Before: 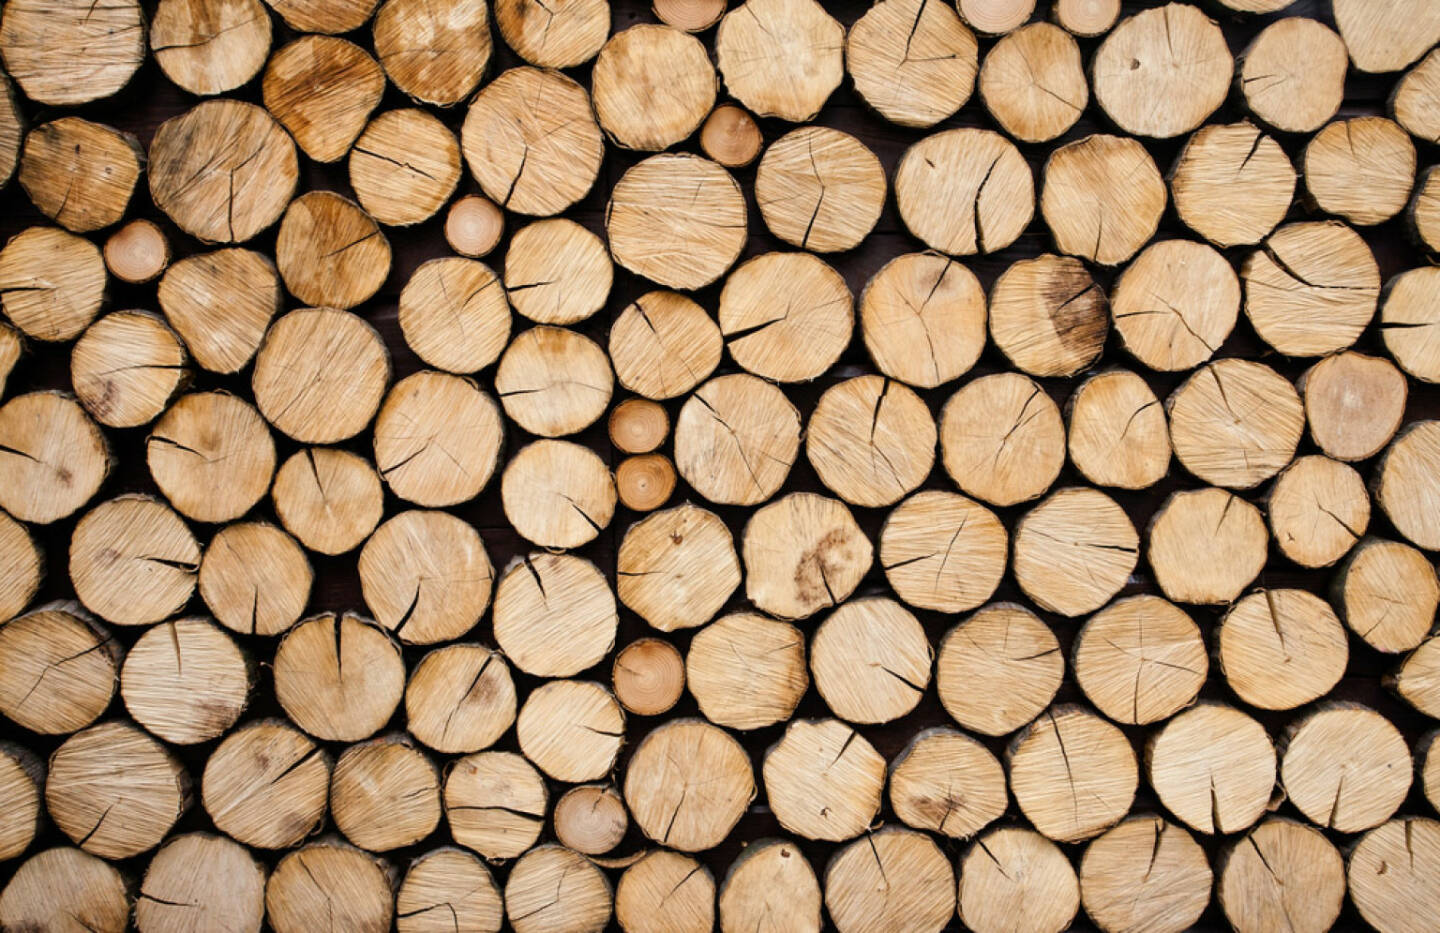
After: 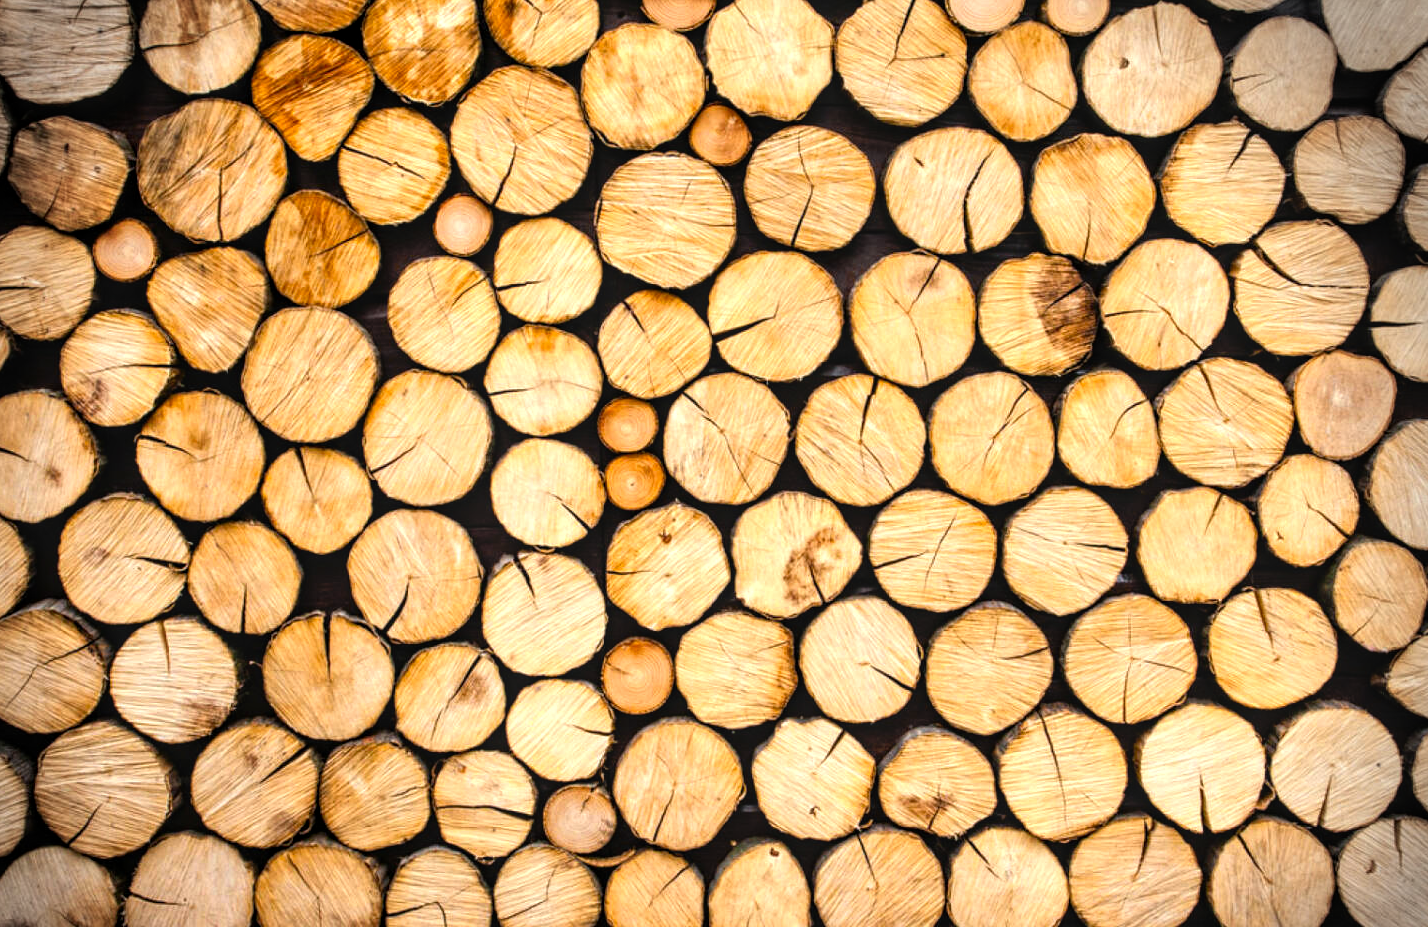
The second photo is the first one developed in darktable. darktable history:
crop and rotate: left 0.788%, top 0.309%, bottom 0.299%
vignetting: fall-off start 87.71%, fall-off radius 25.62%, center (-0.034, 0.153)
color zones: curves: ch0 [(0, 0.511) (0.143, 0.531) (0.286, 0.56) (0.429, 0.5) (0.571, 0.5) (0.714, 0.5) (0.857, 0.5) (1, 0.5)]; ch1 [(0, 0.525) (0.143, 0.705) (0.286, 0.715) (0.429, 0.35) (0.571, 0.35) (0.714, 0.35) (0.857, 0.4) (1, 0.4)]; ch2 [(0, 0.572) (0.143, 0.512) (0.286, 0.473) (0.429, 0.45) (0.571, 0.5) (0.714, 0.5) (0.857, 0.518) (1, 0.518)]
local contrast: on, module defaults
tone equalizer: -8 EV -0.445 EV, -7 EV -0.408 EV, -6 EV -0.313 EV, -5 EV -0.231 EV, -3 EV 0.204 EV, -2 EV 0.323 EV, -1 EV 0.395 EV, +0 EV 0.445 EV
